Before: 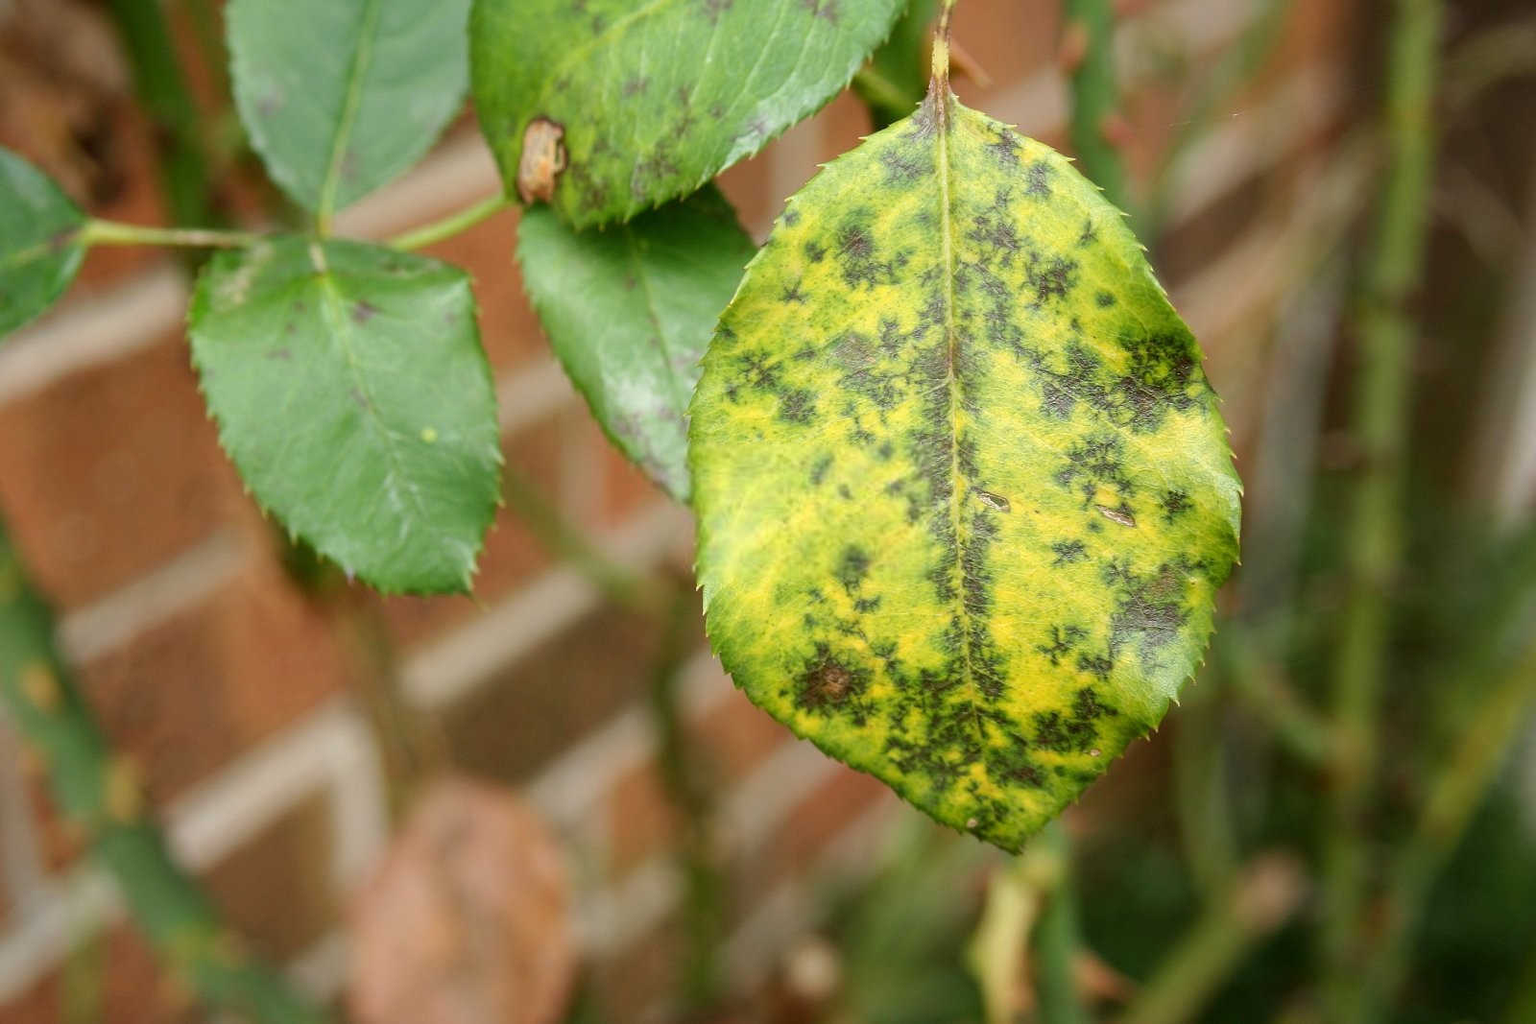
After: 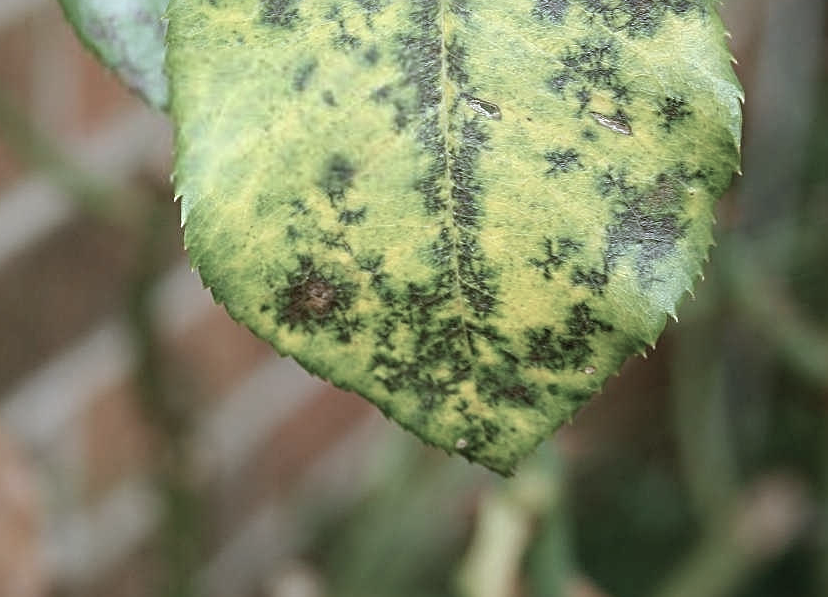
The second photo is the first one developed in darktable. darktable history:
sharpen: radius 3.119
crop: left 34.479%, top 38.822%, right 13.718%, bottom 5.172%
contrast brightness saturation: contrast -0.05, saturation -0.41
color calibration: x 0.38, y 0.391, temperature 4086.74 K
